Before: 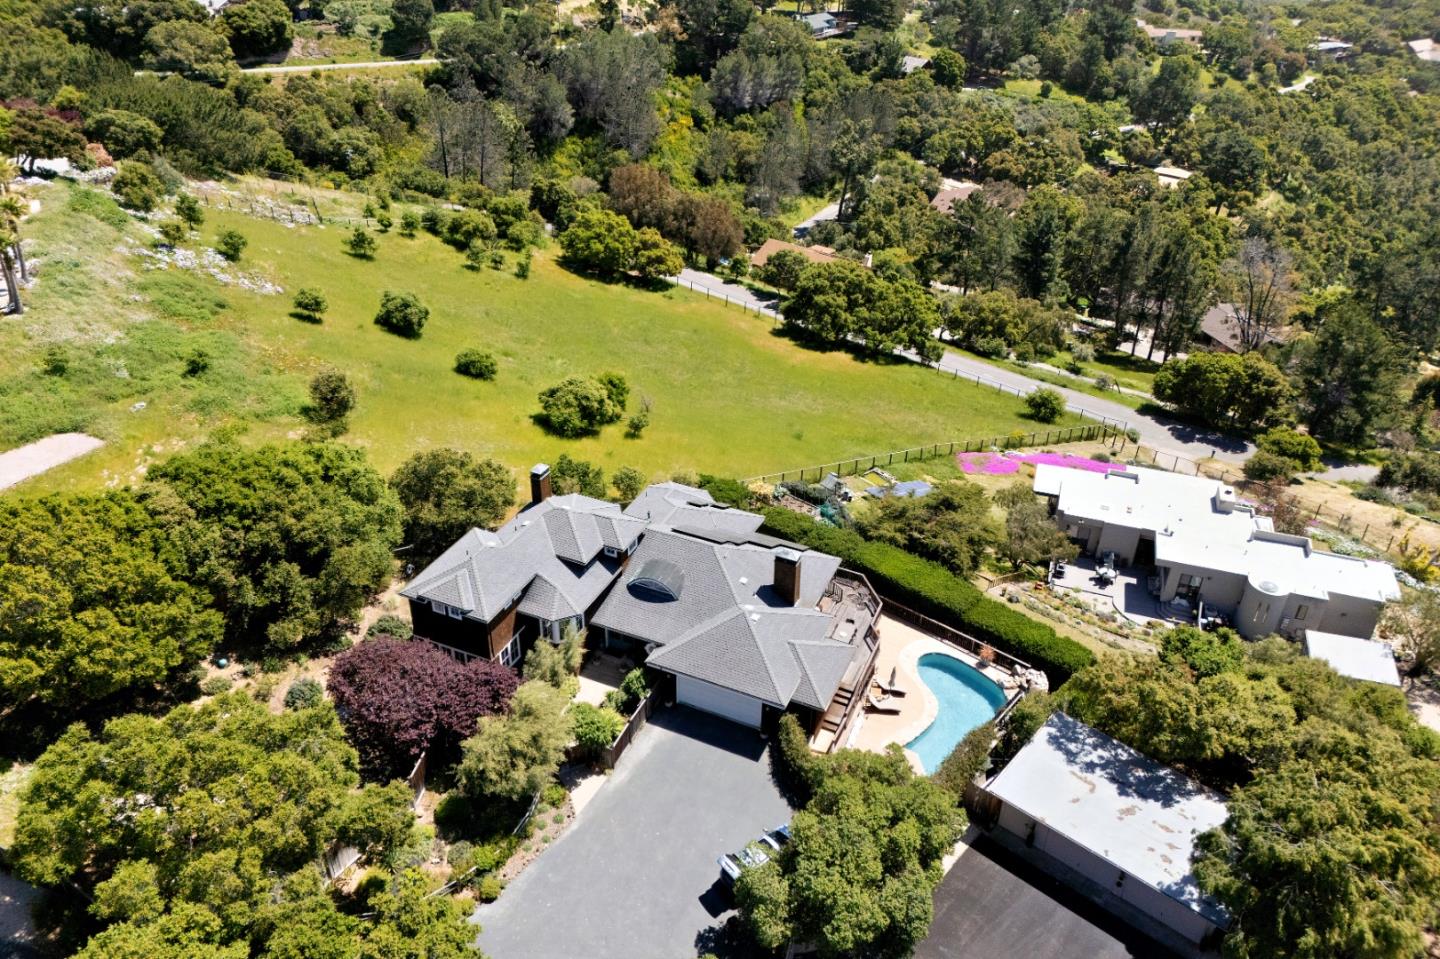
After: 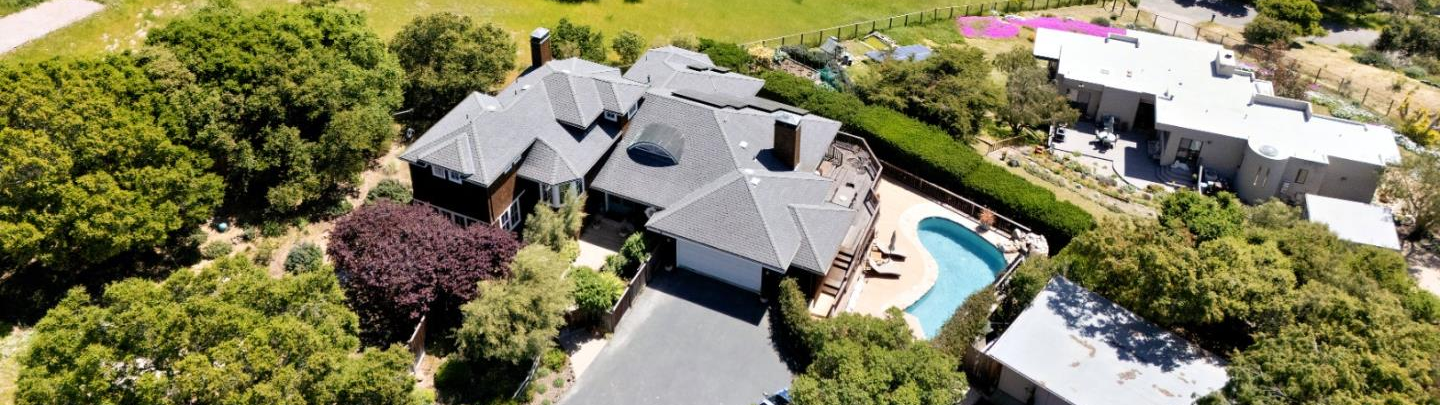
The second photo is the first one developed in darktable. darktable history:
crop: top 45.554%, bottom 12.147%
